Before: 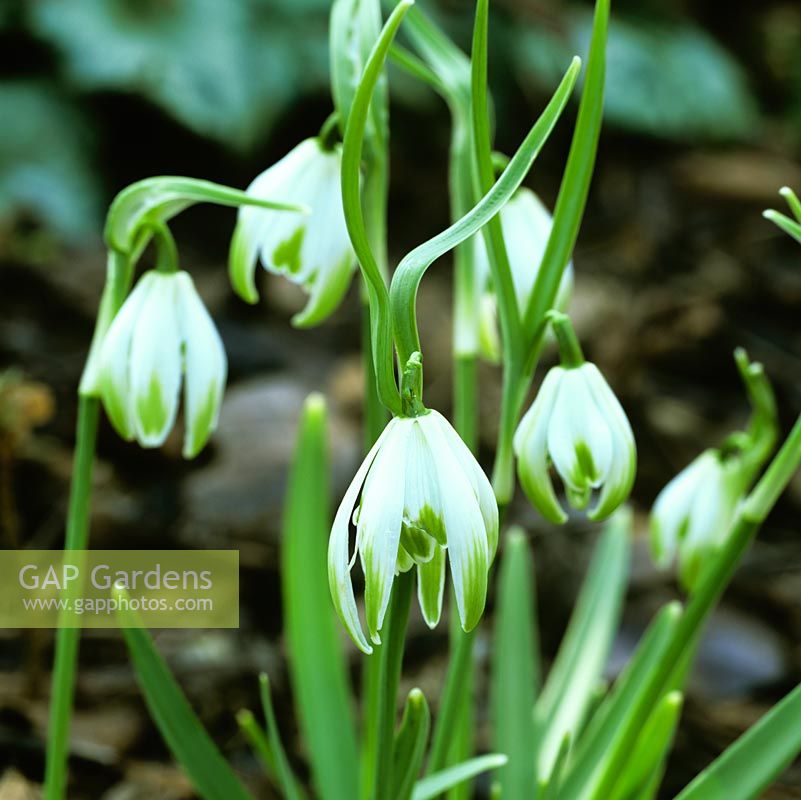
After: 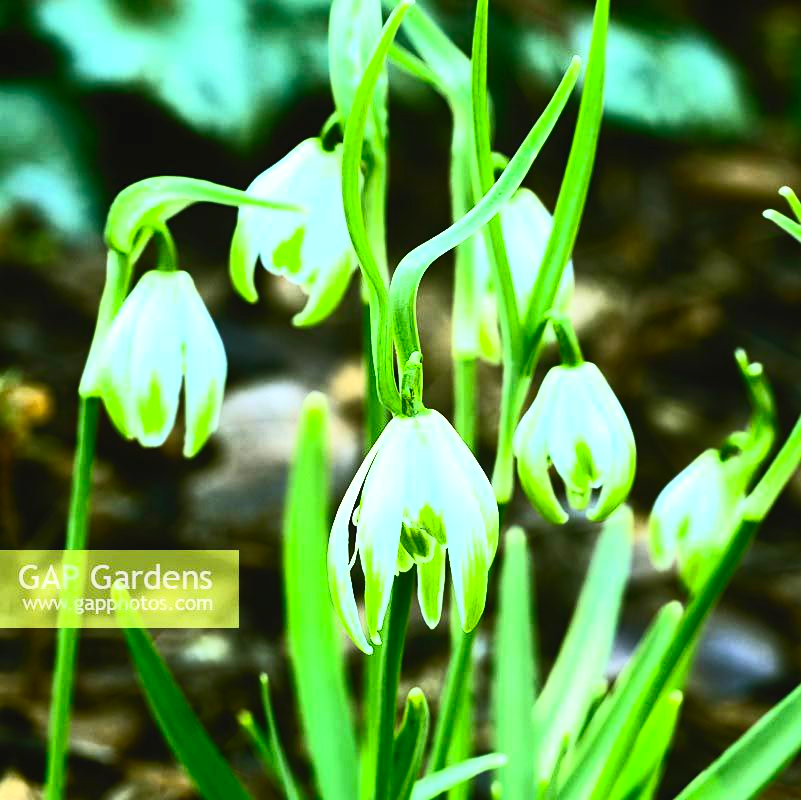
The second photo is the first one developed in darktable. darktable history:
contrast brightness saturation: contrast 0.836, brightness 0.6, saturation 0.576
